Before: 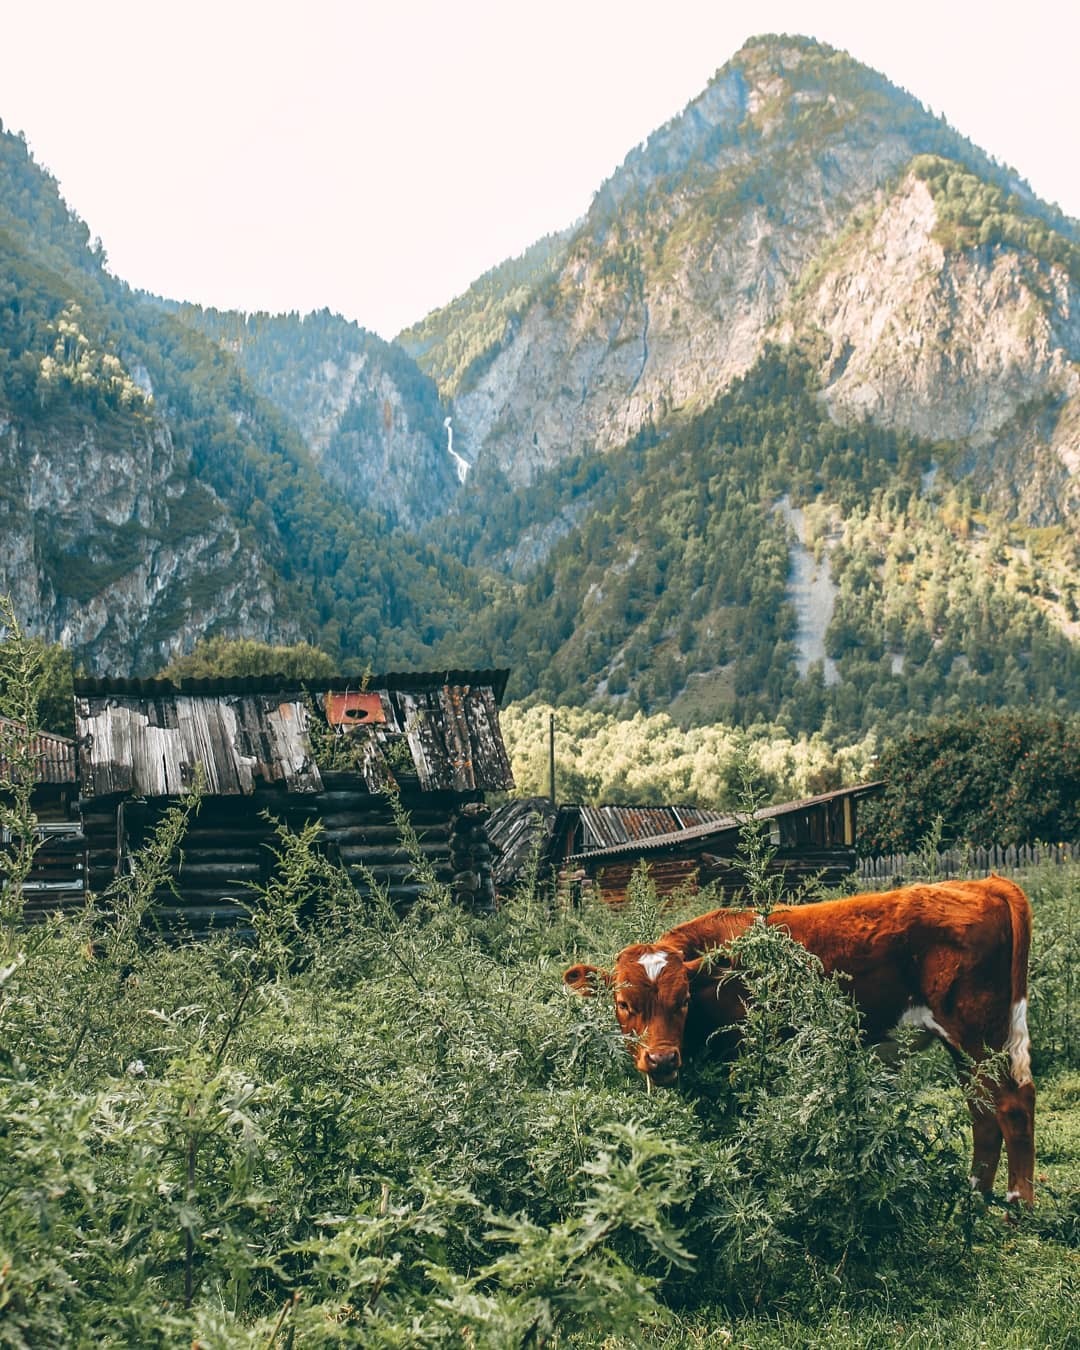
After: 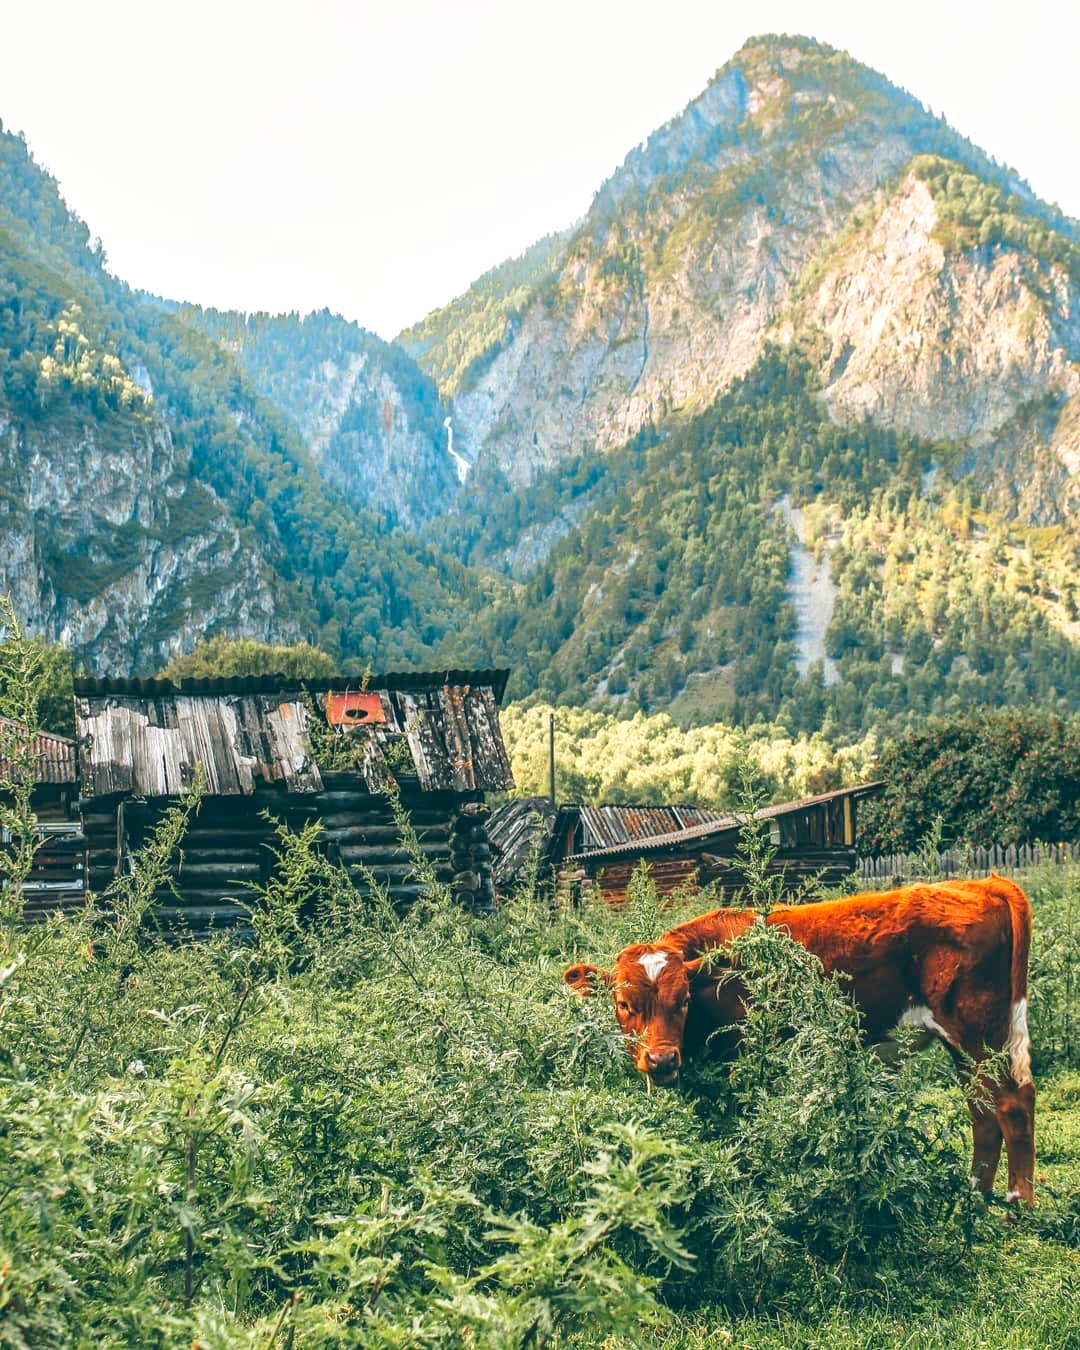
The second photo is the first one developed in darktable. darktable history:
exposure: compensate highlight preservation false
contrast brightness saturation: contrast 0.068, brightness 0.175, saturation 0.399
local contrast: detail 130%
